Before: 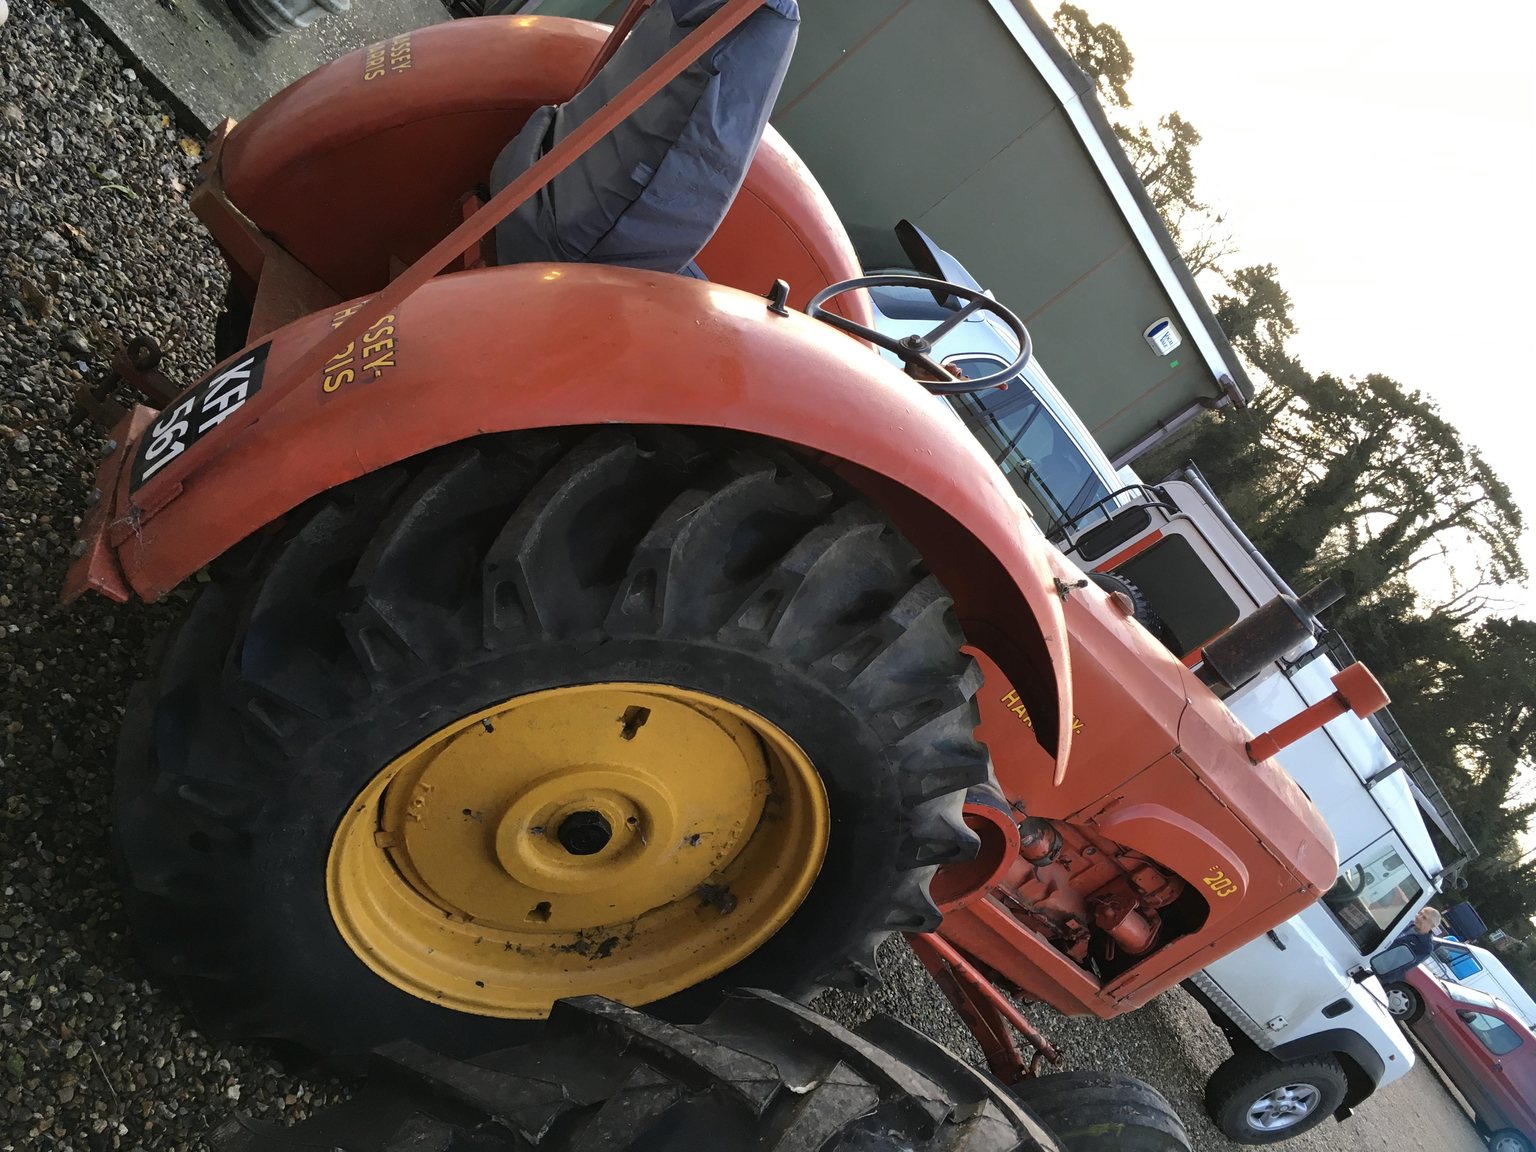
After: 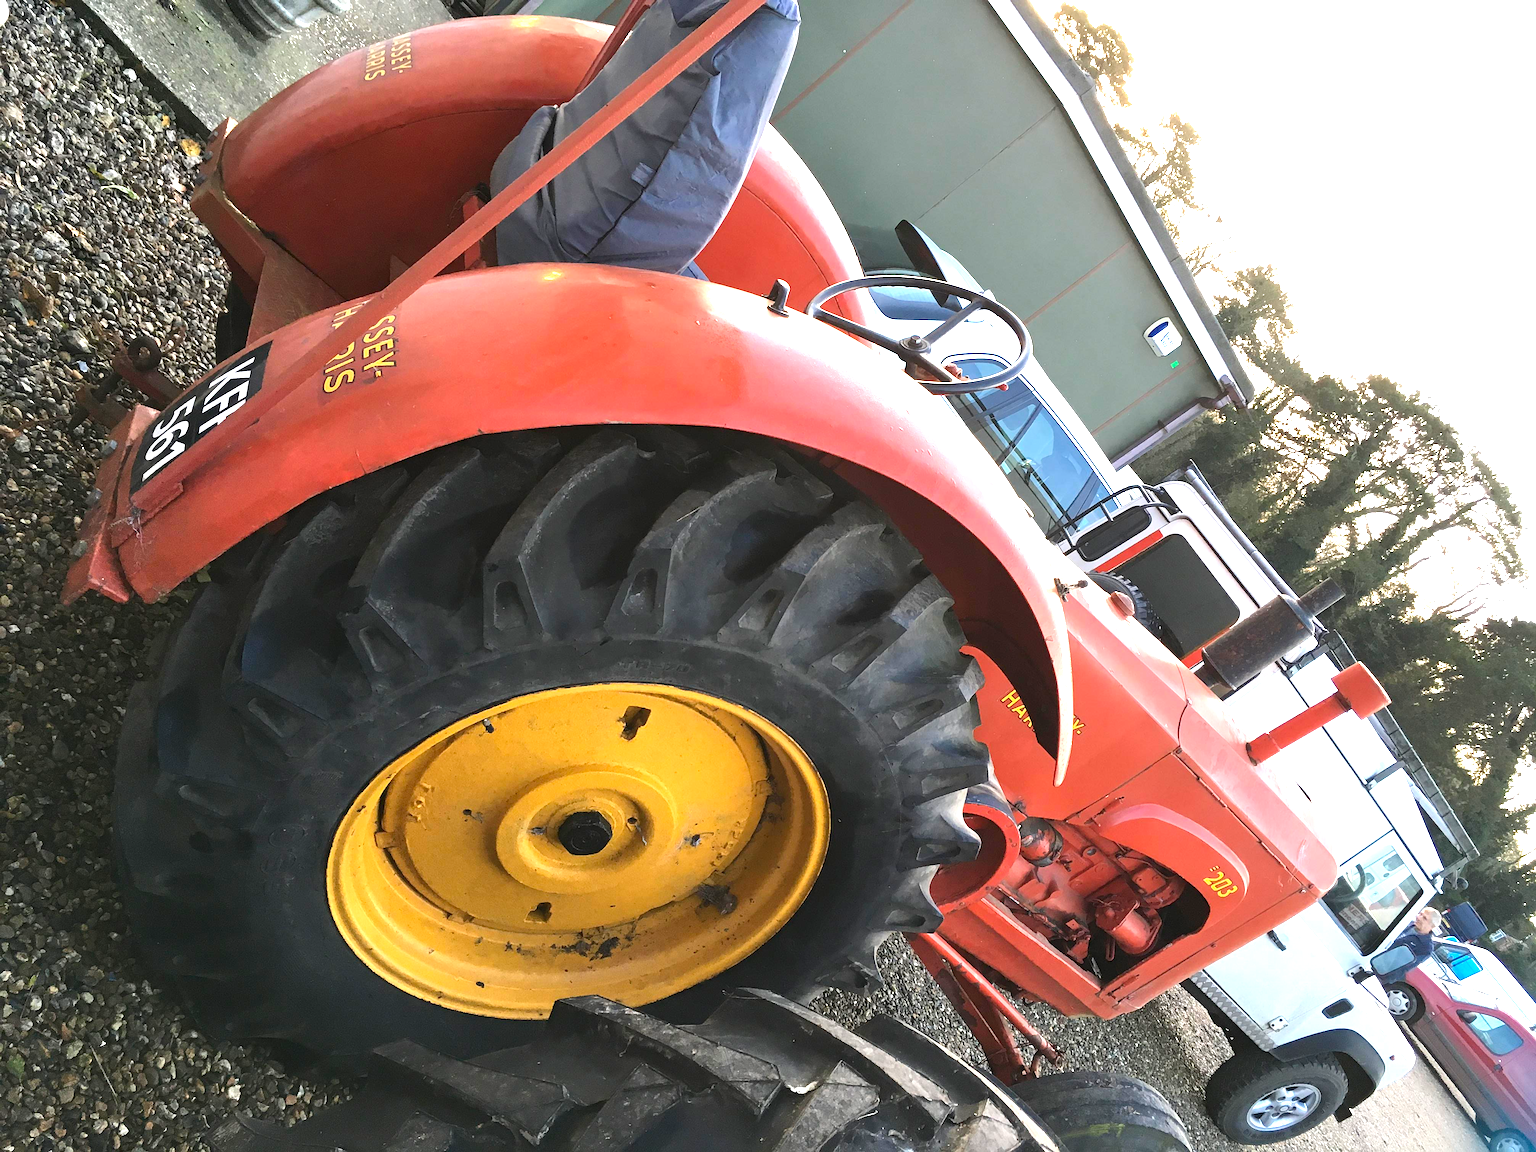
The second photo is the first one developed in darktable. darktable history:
exposure: black level correction 0, exposure 1.412 EV, compensate highlight preservation false
sharpen: amount 0.207
